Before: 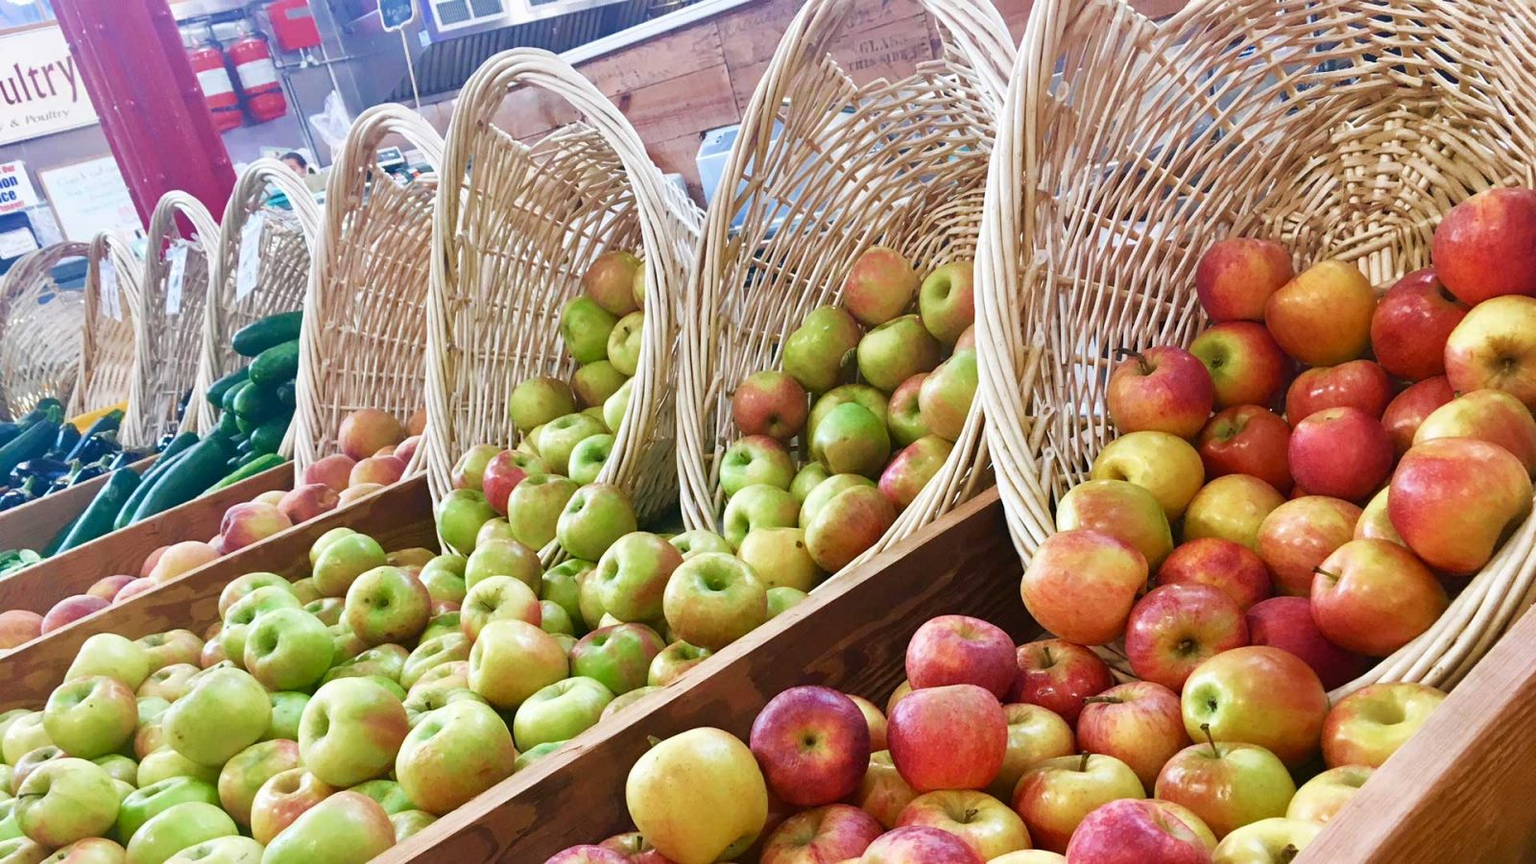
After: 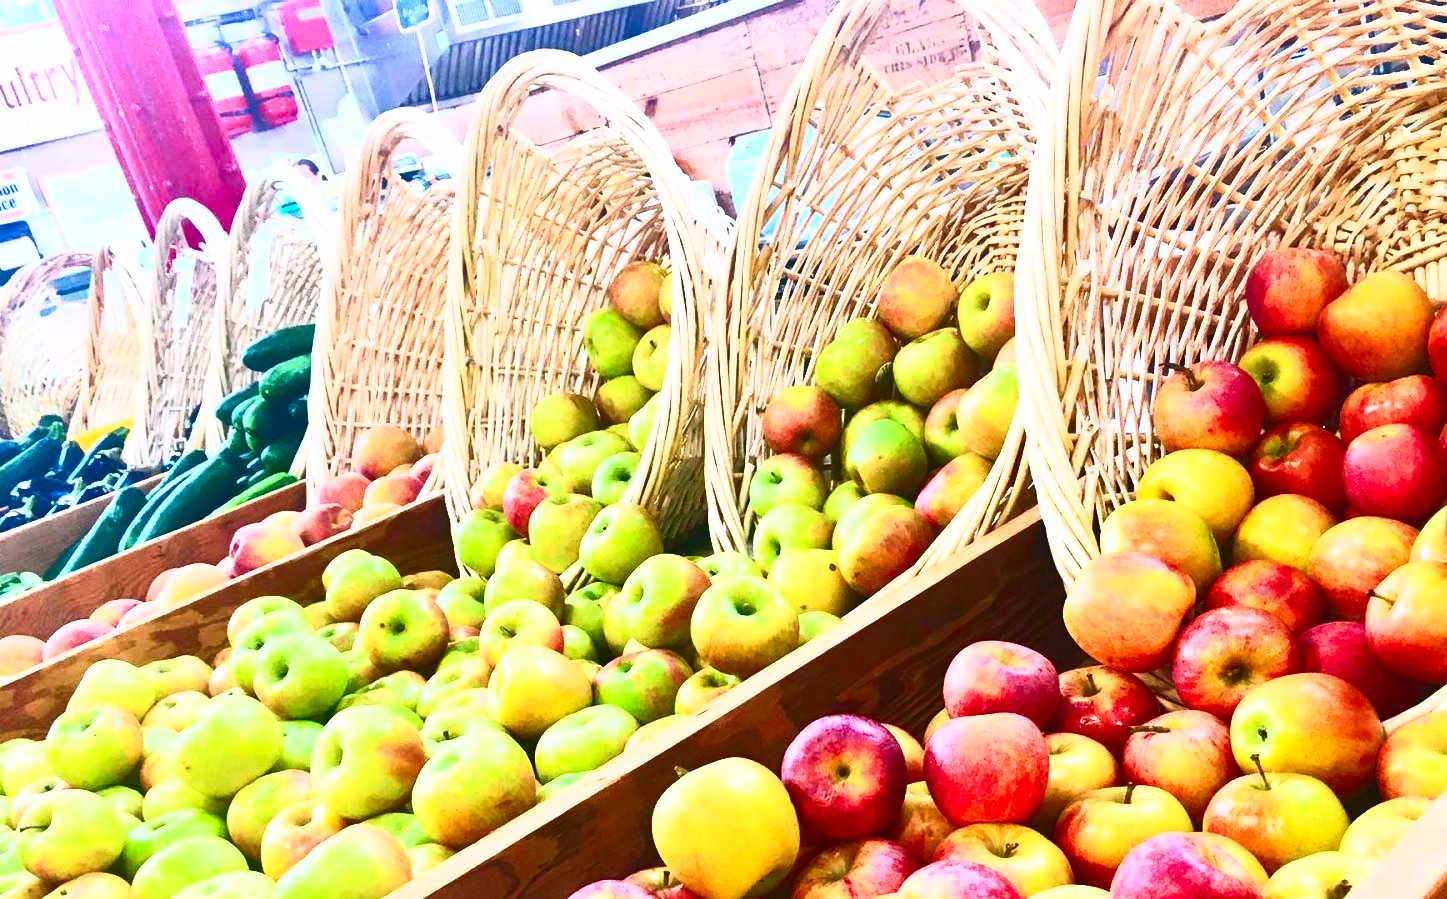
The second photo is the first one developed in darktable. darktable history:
contrast brightness saturation: contrast 0.83, brightness 0.59, saturation 0.59
crop: right 9.509%, bottom 0.031%
